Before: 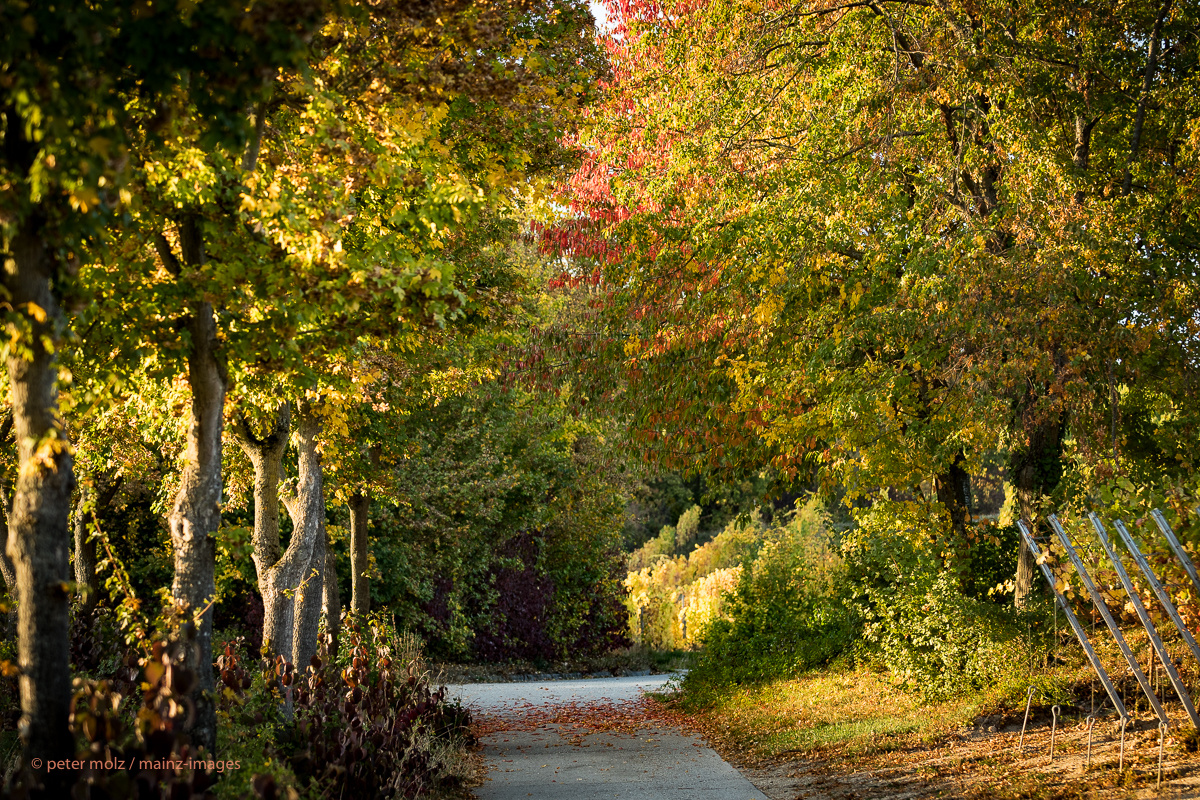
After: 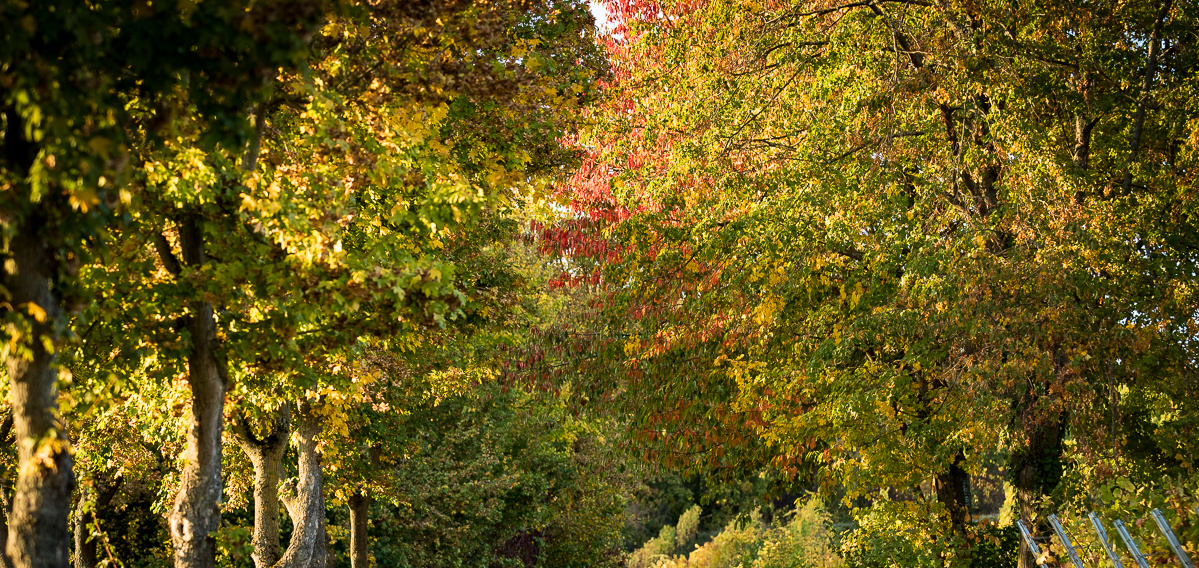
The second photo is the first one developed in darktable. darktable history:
velvia: on, module defaults
crop: right 0.001%, bottom 28.907%
